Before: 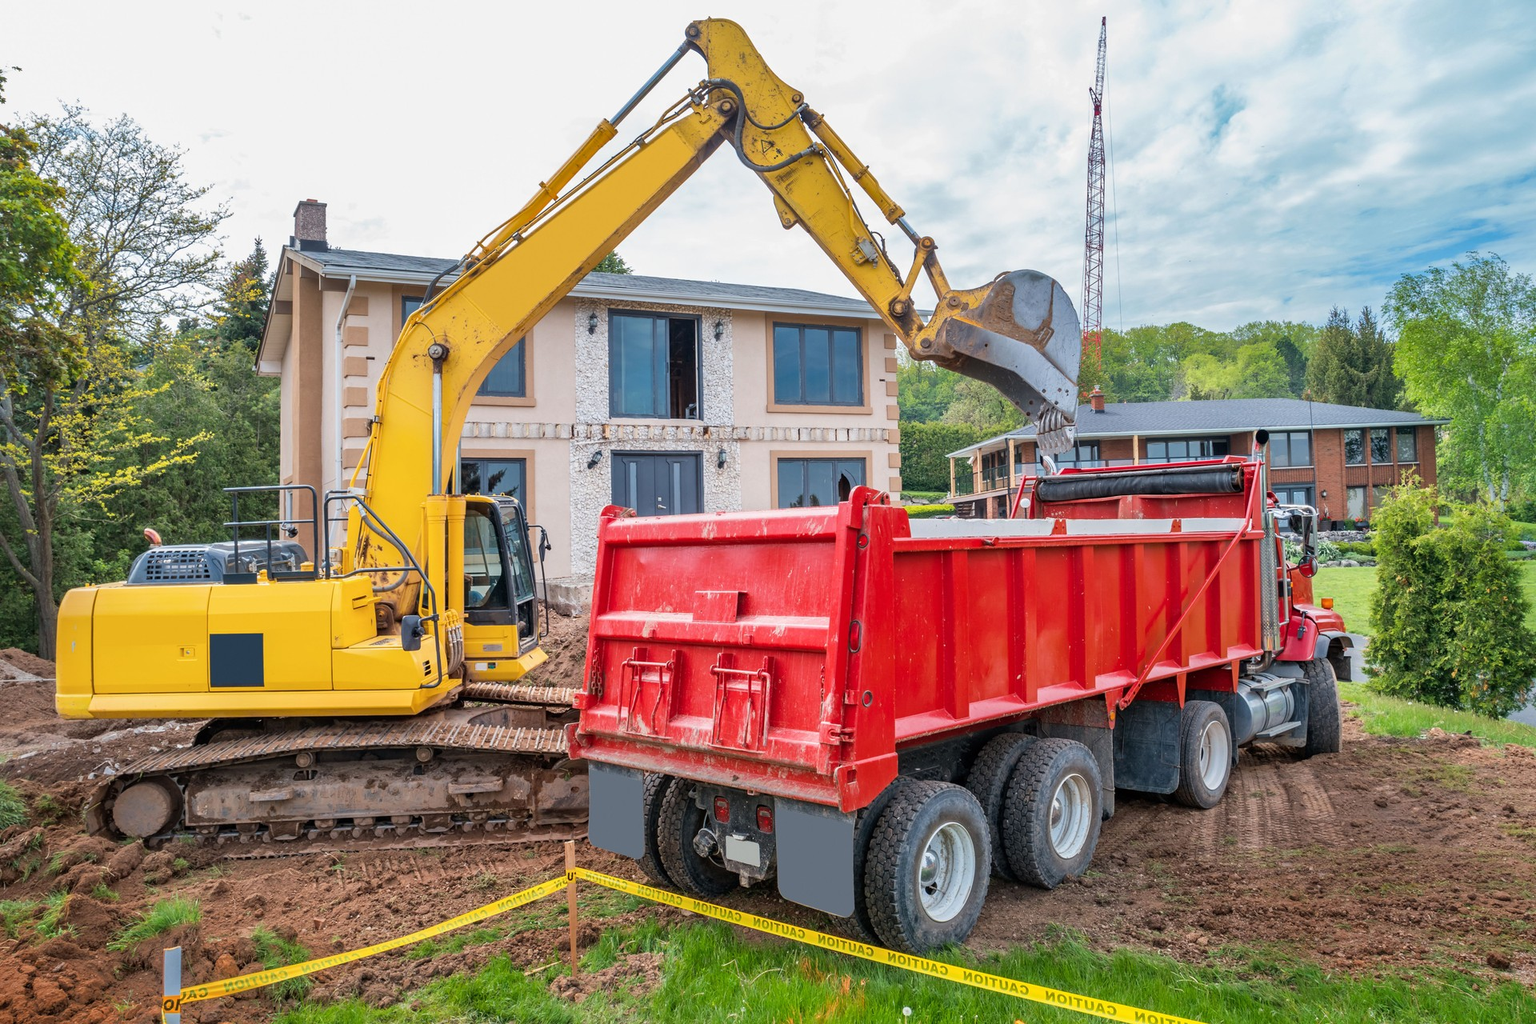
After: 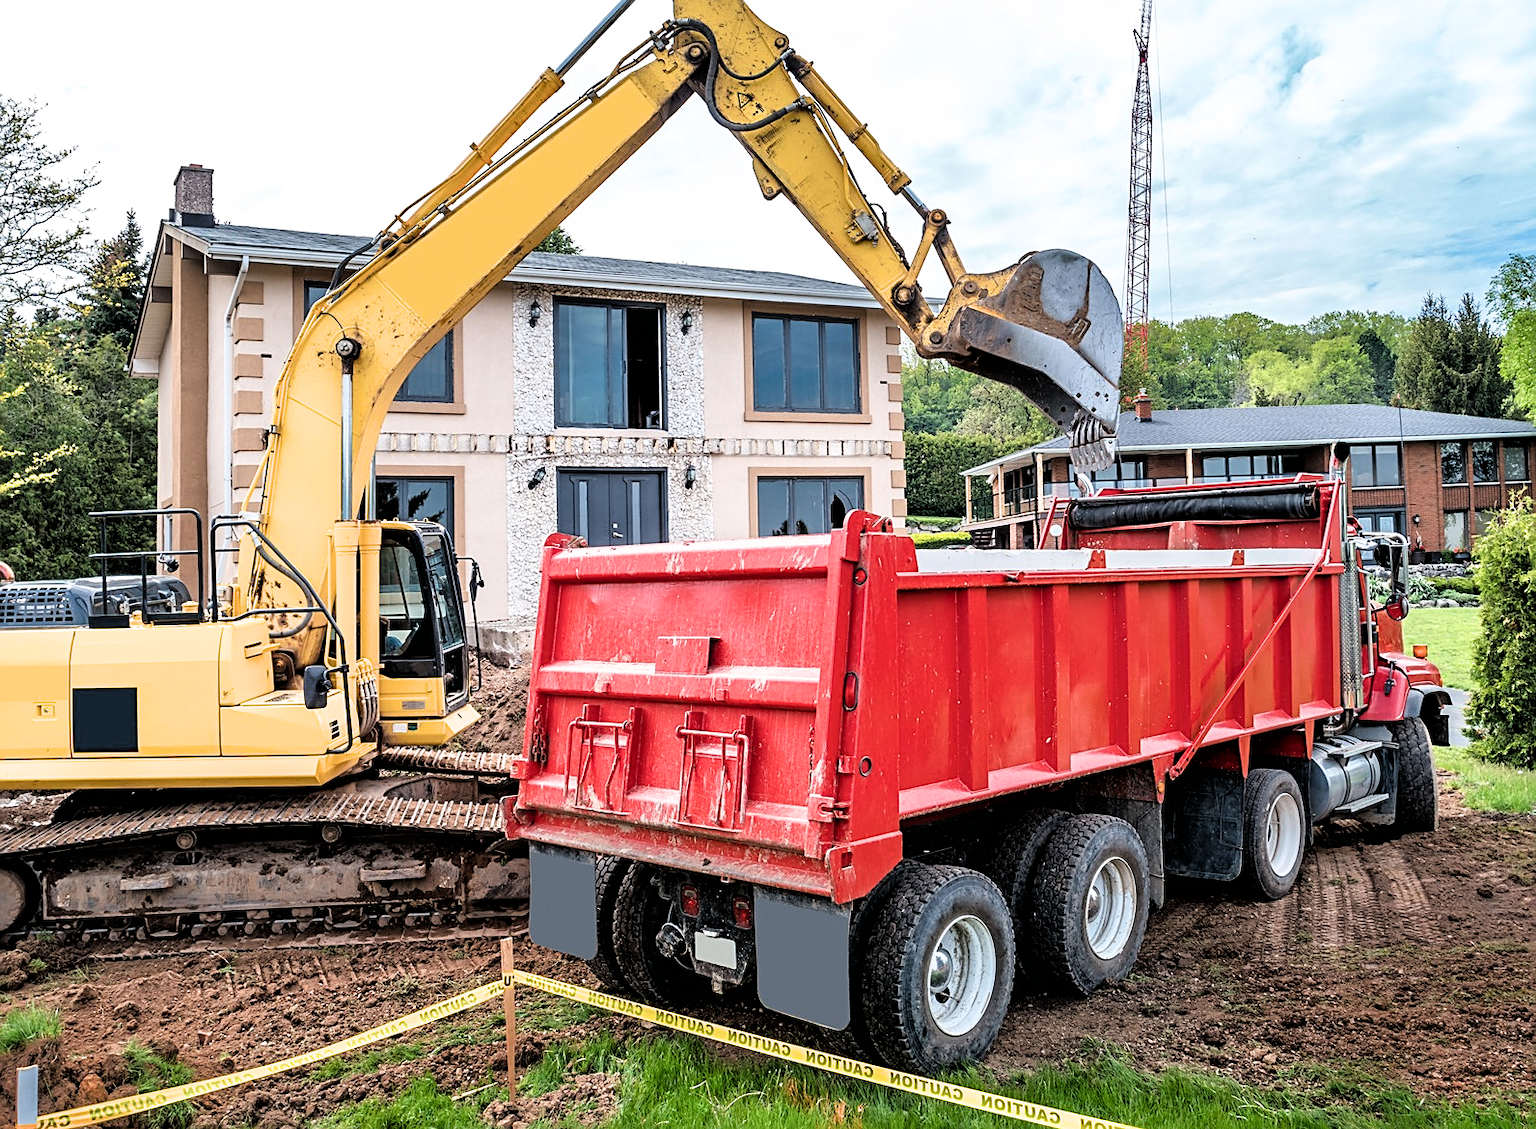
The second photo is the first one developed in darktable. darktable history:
crop: left 9.767%, top 6.219%, right 7.284%, bottom 2.247%
filmic rgb: black relative exposure -3.5 EV, white relative exposure 2.29 EV, hardness 3.41, color science v6 (2022)
sharpen: on, module defaults
